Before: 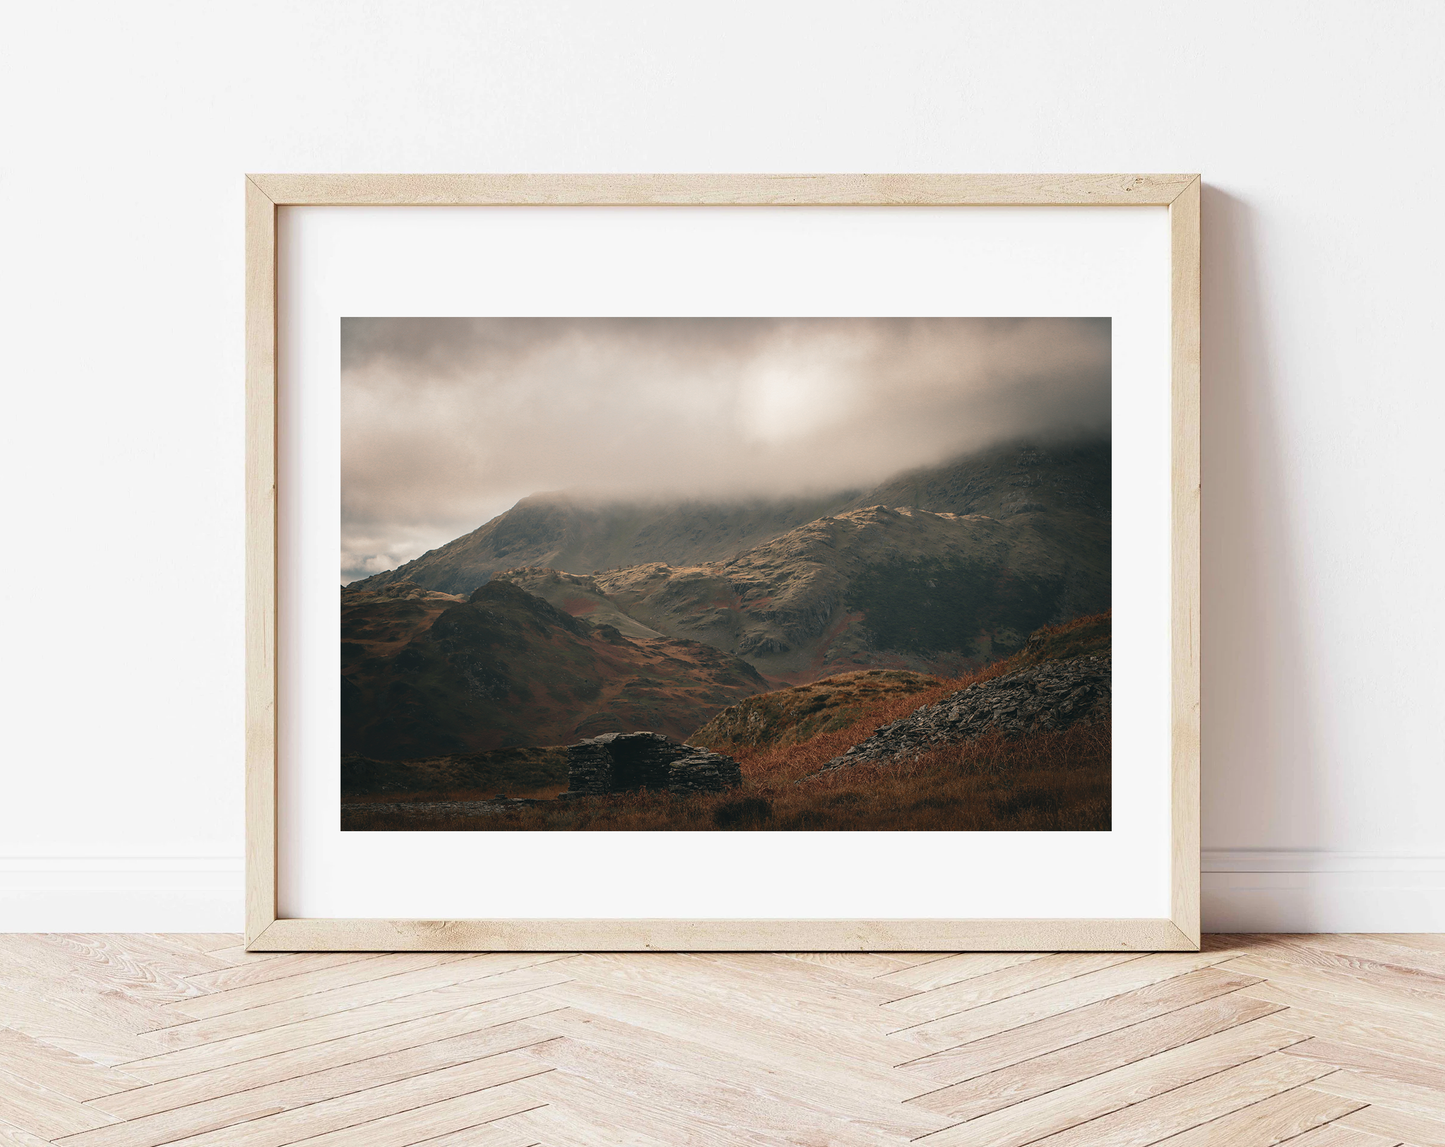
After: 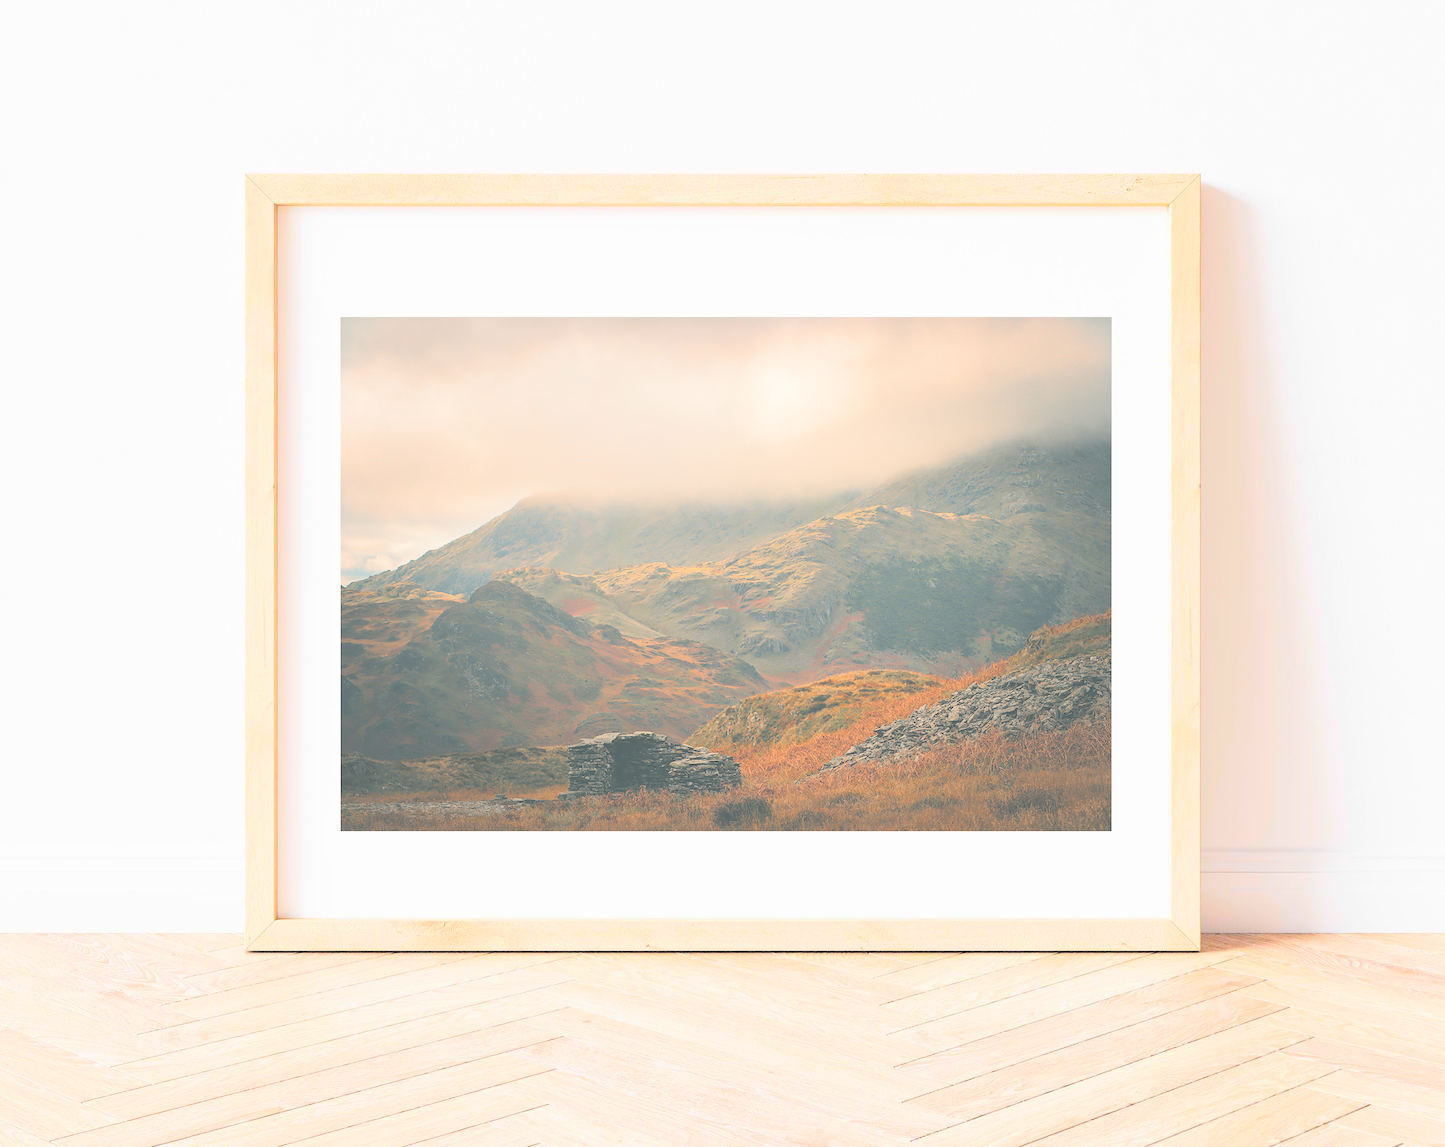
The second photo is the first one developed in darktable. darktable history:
color balance rgb: perceptual saturation grading › global saturation 25%, perceptual brilliance grading › mid-tones 10%, perceptual brilliance grading › shadows 15%, global vibrance 20%
contrast brightness saturation: brightness 1
exposure: black level correction 0.001, compensate highlight preservation false
